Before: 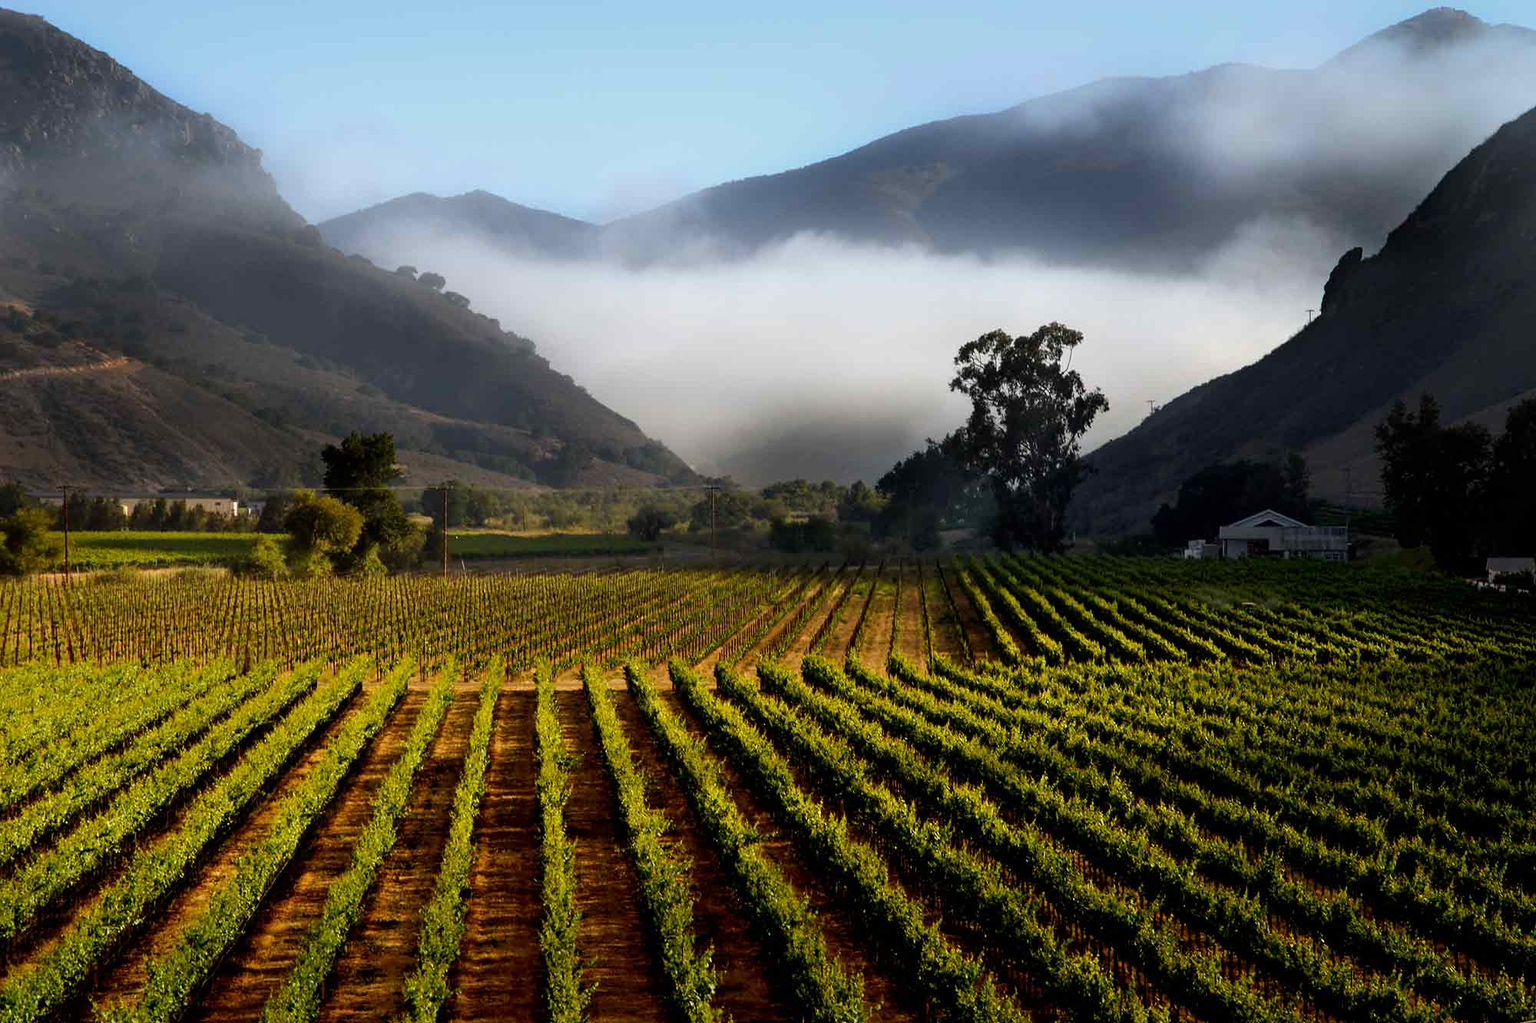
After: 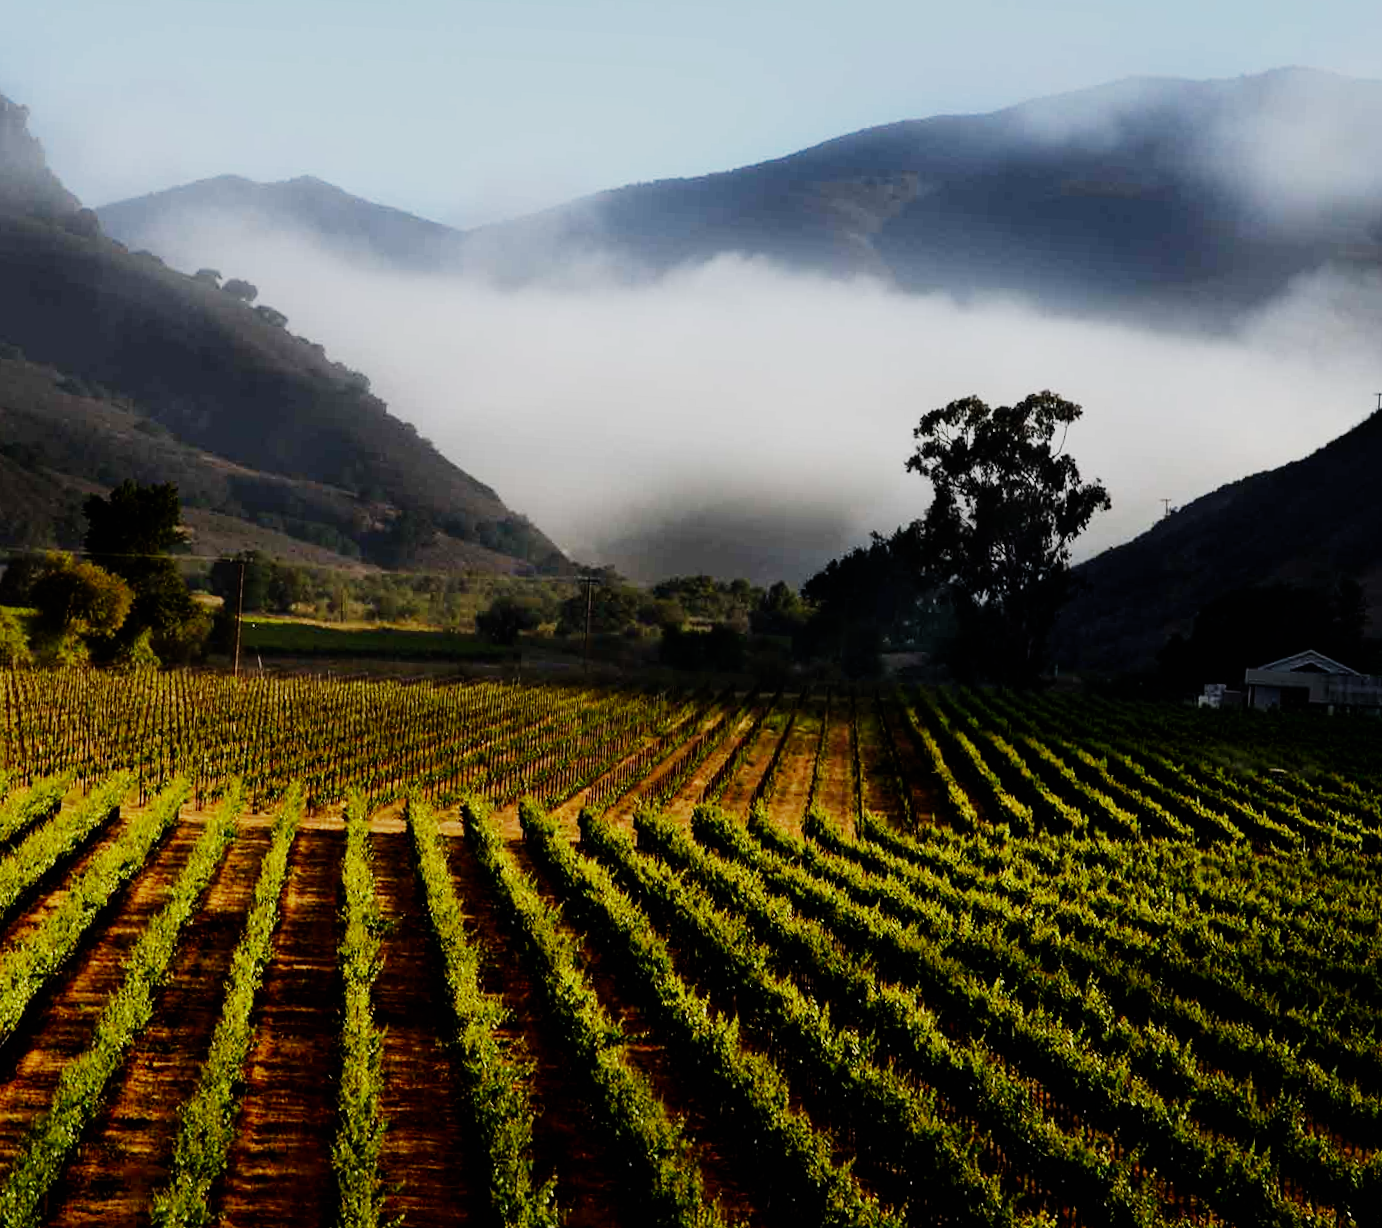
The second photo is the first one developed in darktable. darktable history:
sigmoid: contrast 1.69, skew -0.23, preserve hue 0%, red attenuation 0.1, red rotation 0.035, green attenuation 0.1, green rotation -0.017, blue attenuation 0.15, blue rotation -0.052, base primaries Rec2020
crop and rotate: angle -3.27°, left 14.277%, top 0.028%, right 10.766%, bottom 0.028%
